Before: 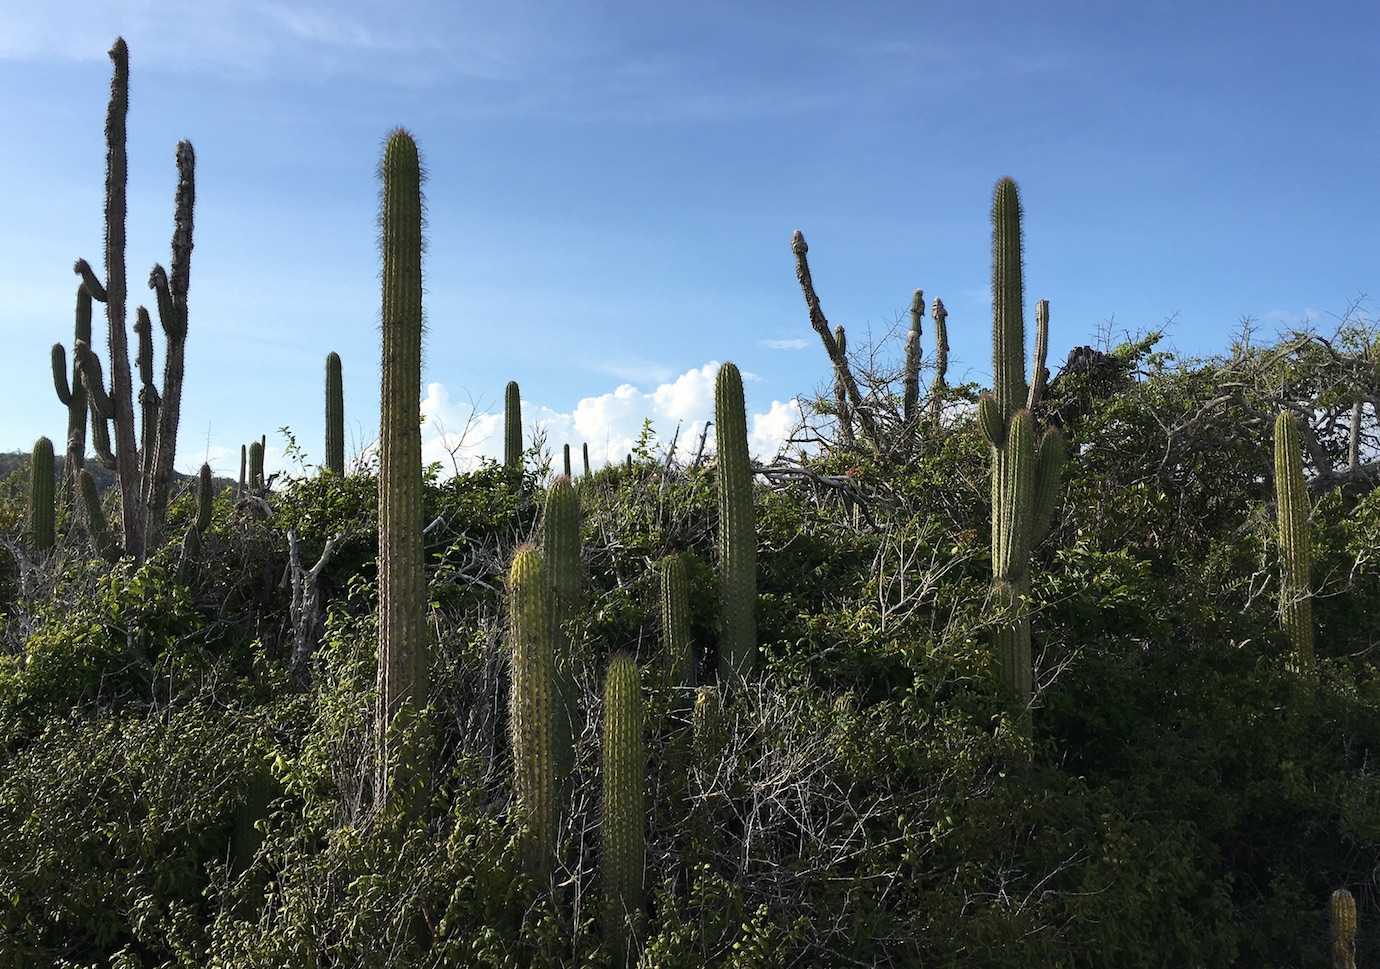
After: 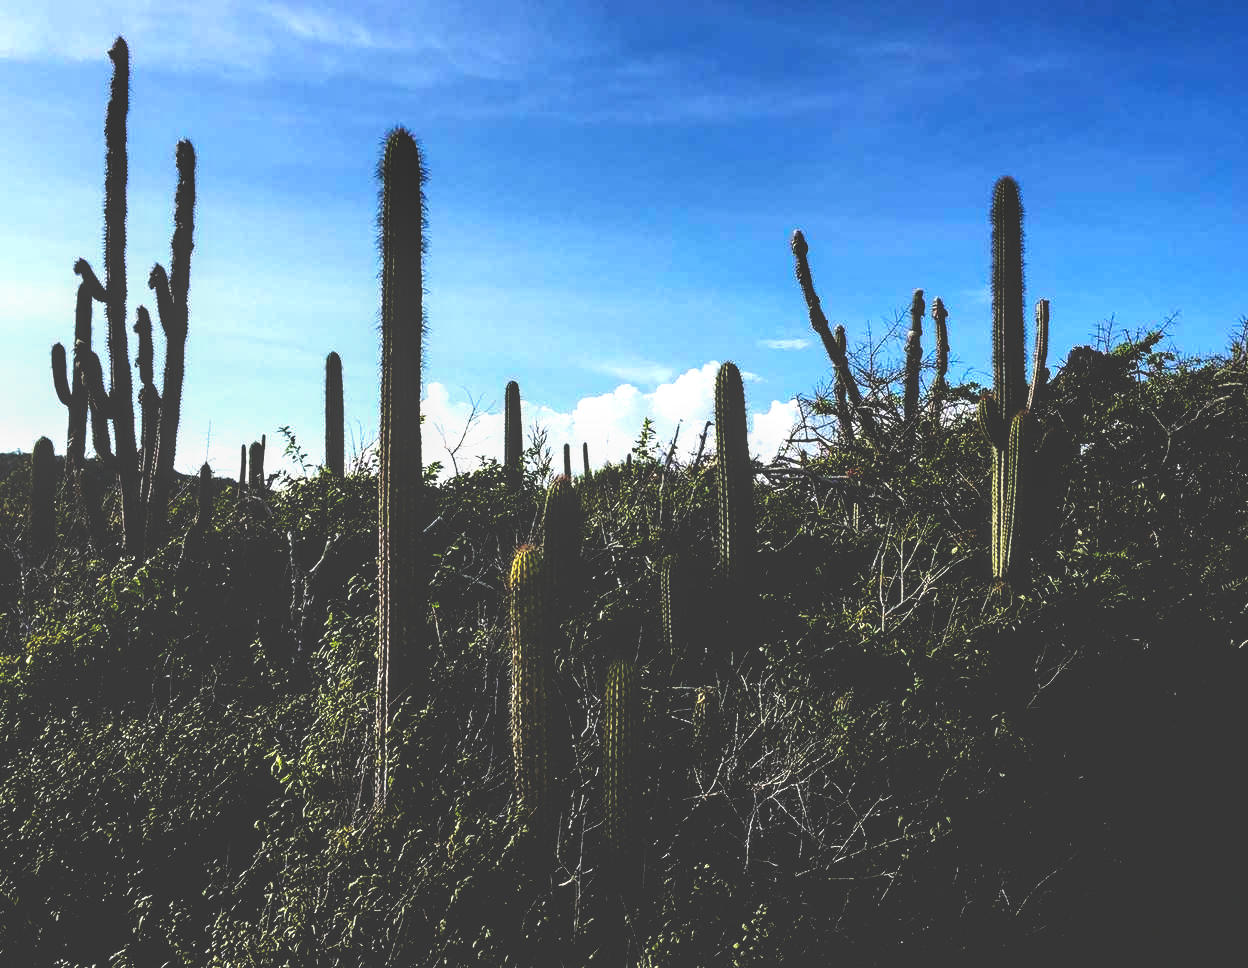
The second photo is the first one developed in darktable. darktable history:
local contrast: on, module defaults
crop: right 9.508%, bottom 0.031%
base curve: curves: ch0 [(0, 0.036) (0.083, 0.04) (0.804, 1)], preserve colors none
